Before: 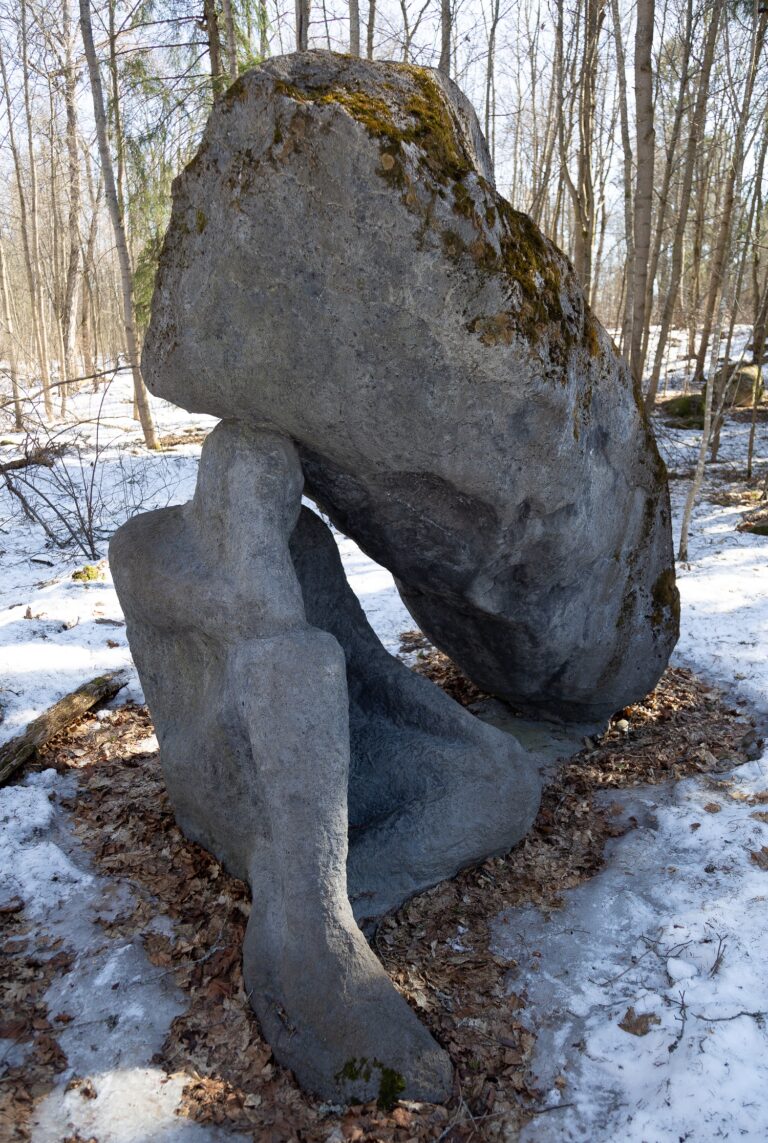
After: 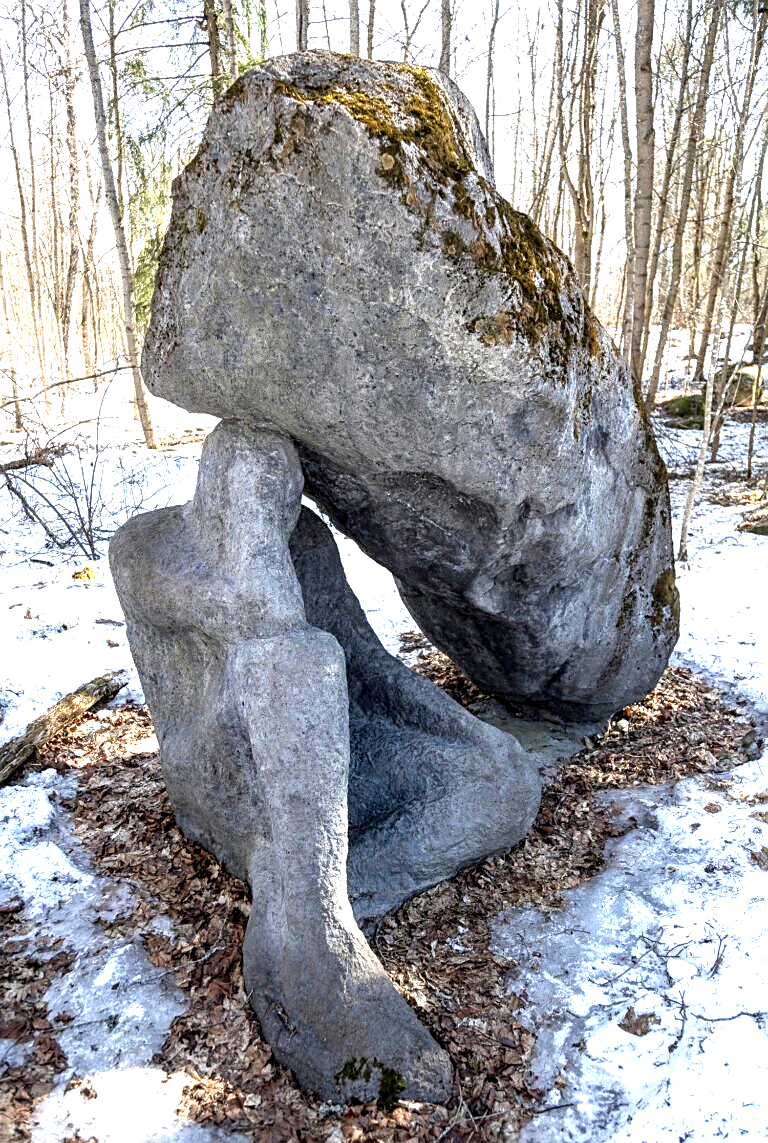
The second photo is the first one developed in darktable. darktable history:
local contrast: detail 160%
sharpen: on, module defaults
exposure: black level correction 0, exposure 1.2 EV, compensate highlight preservation false
